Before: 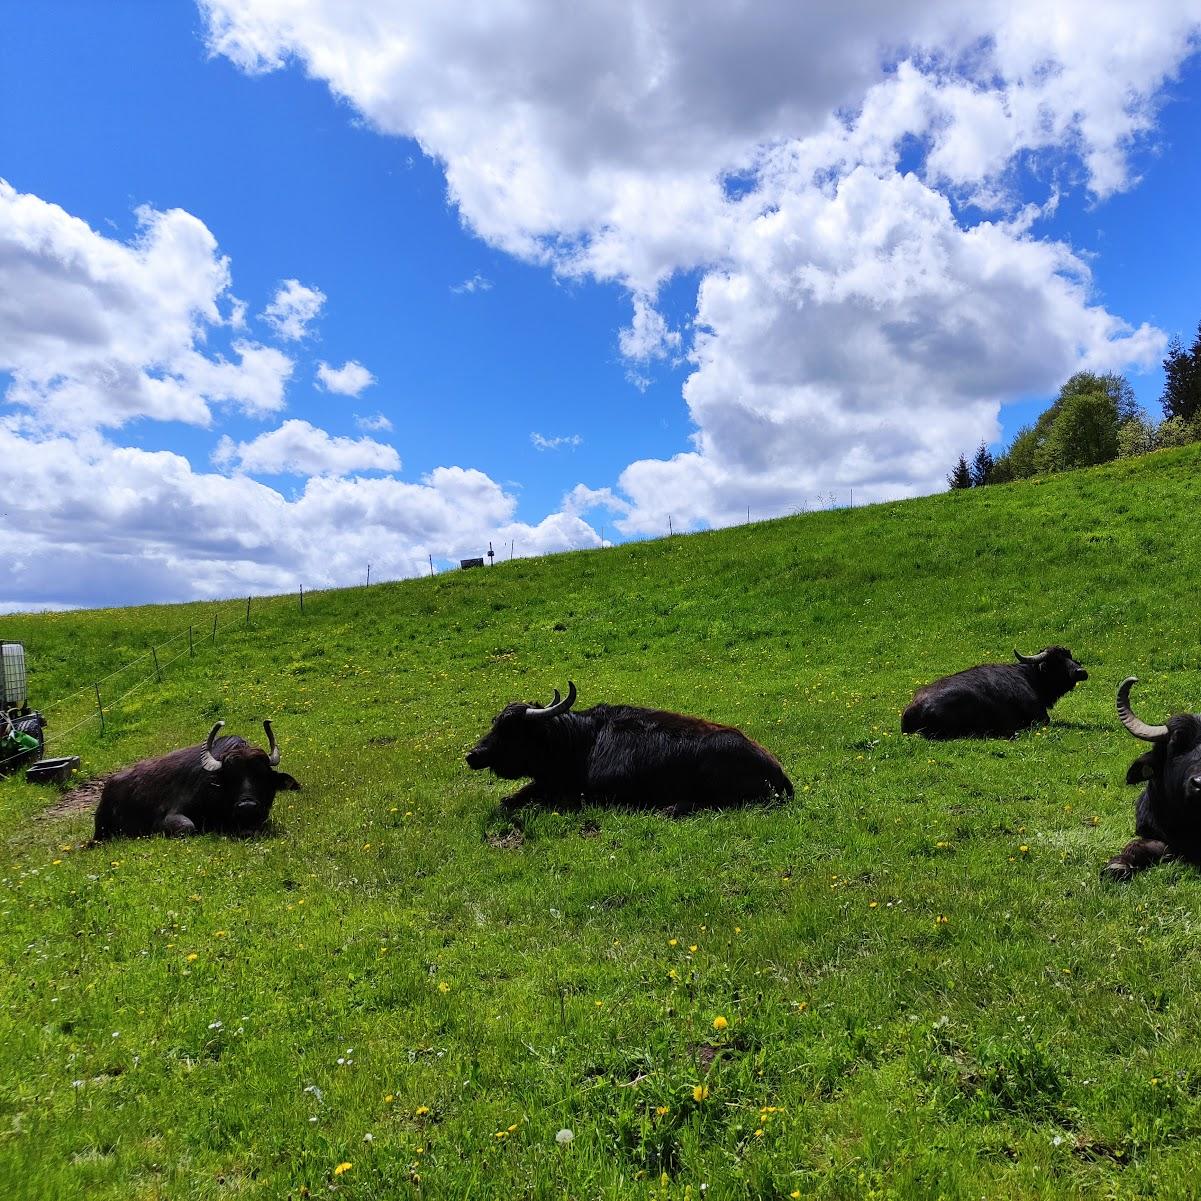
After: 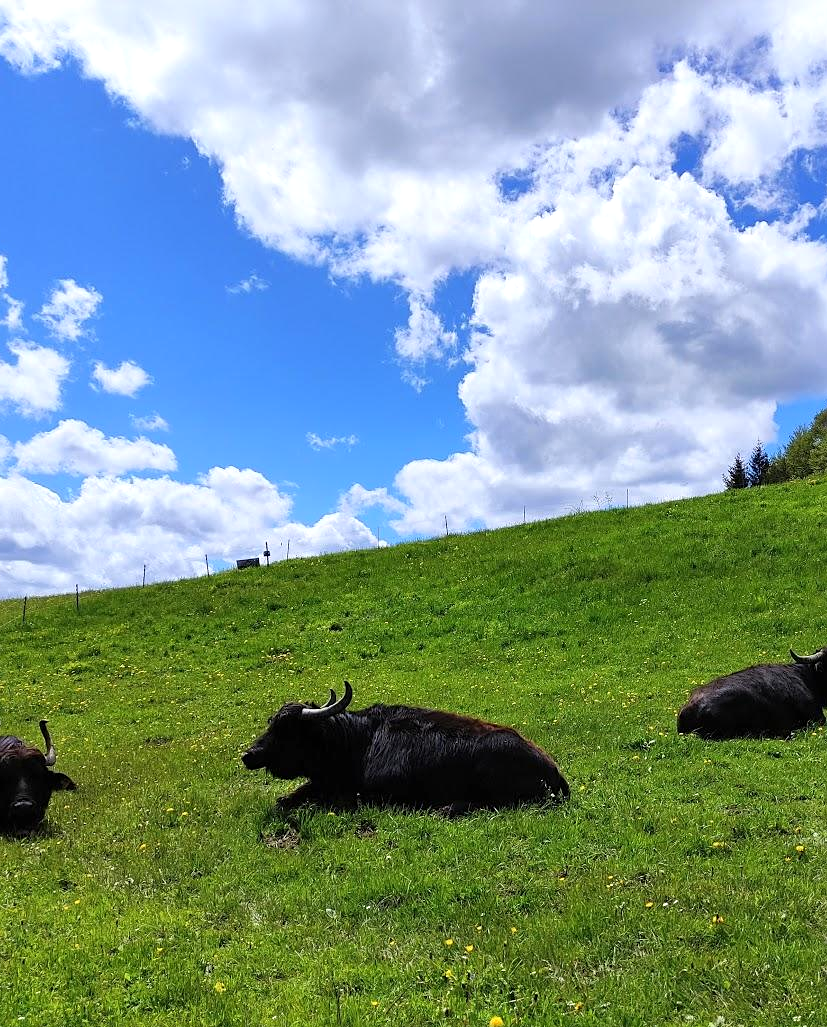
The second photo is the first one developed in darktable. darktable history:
crop: left 18.704%, right 12.383%, bottom 14.409%
exposure: exposure 0.21 EV, compensate highlight preservation false
sharpen: amount 0.214
